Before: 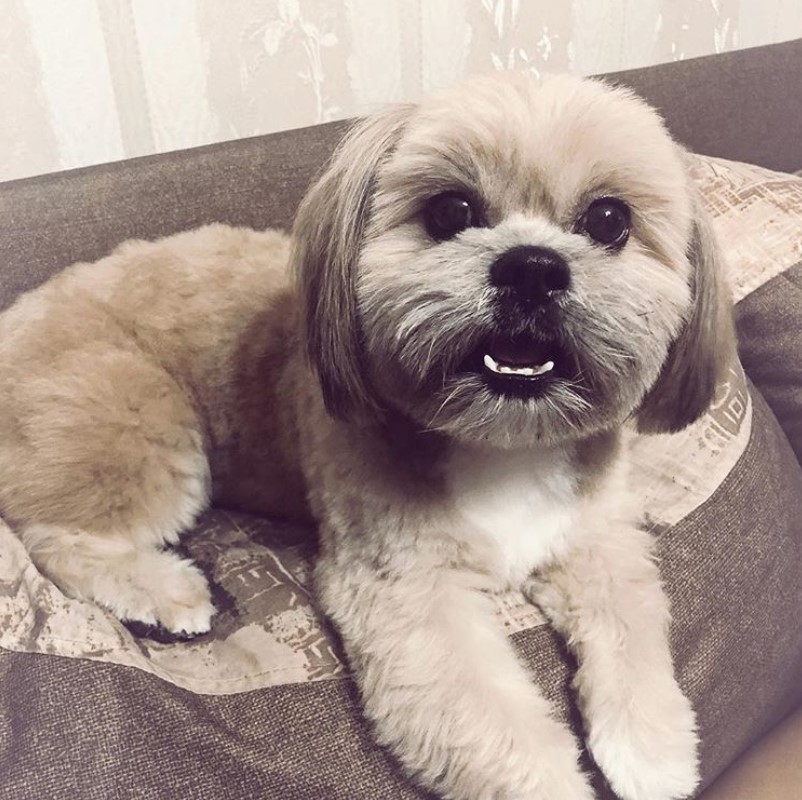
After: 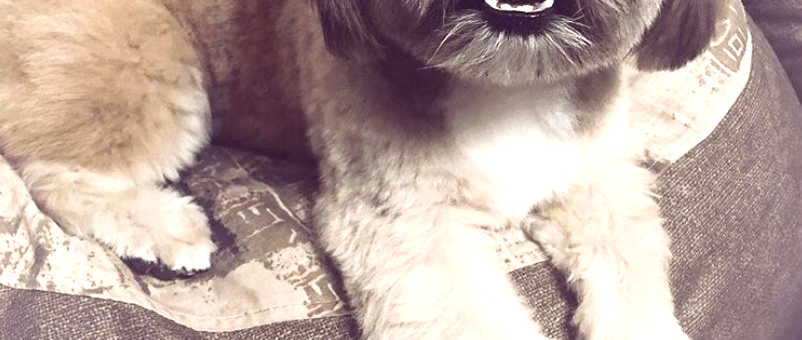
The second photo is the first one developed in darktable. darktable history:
crop: top 45.392%, bottom 12.108%
exposure: black level correction 0, exposure 0.692 EV, compensate highlight preservation false
